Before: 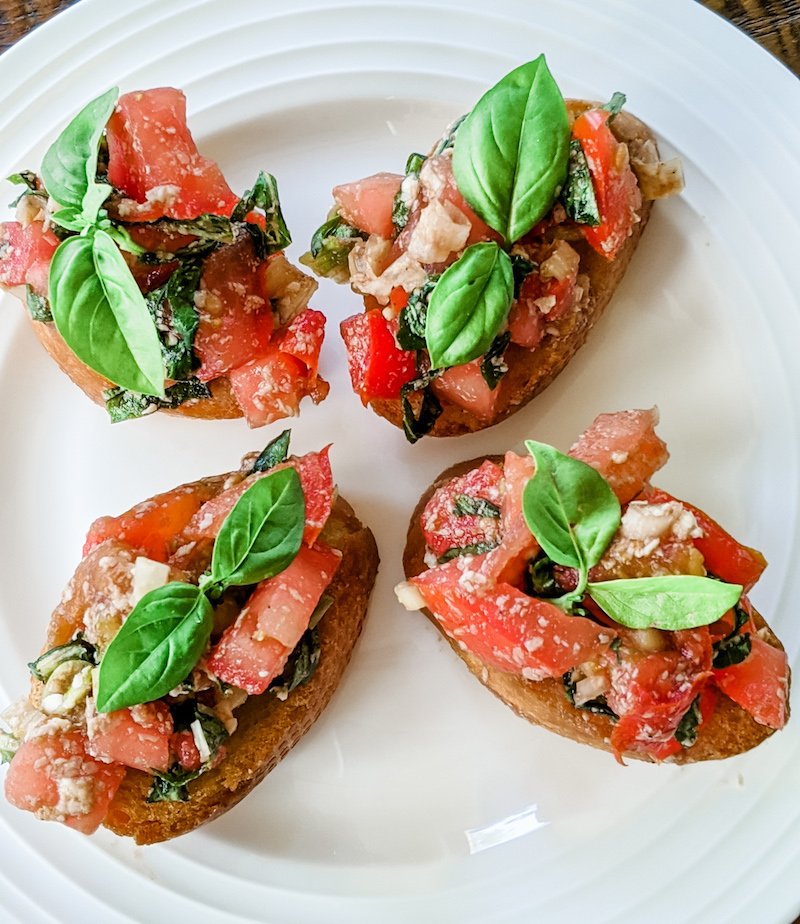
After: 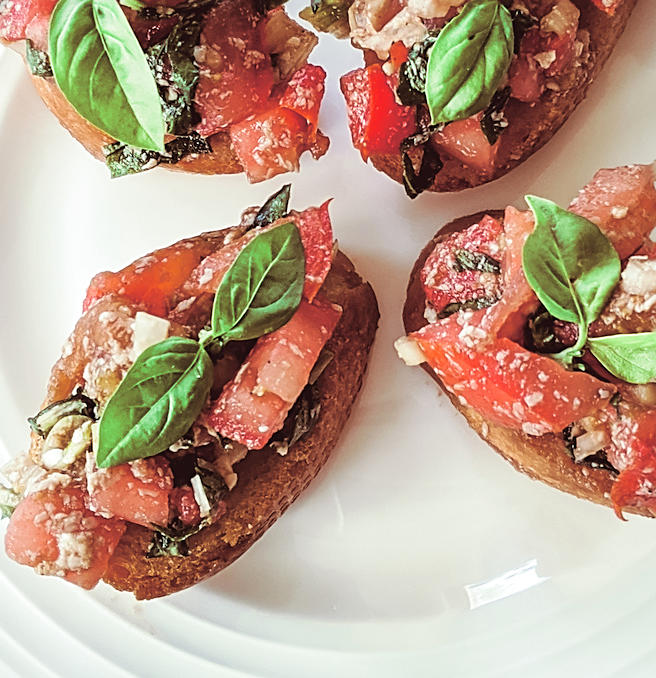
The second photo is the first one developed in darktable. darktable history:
crop: top 26.531%, right 17.959%
split-toning: shadows › hue 360°
sharpen: amount 0.478
exposure: black level correction -0.008, exposure 0.067 EV, compensate highlight preservation false
